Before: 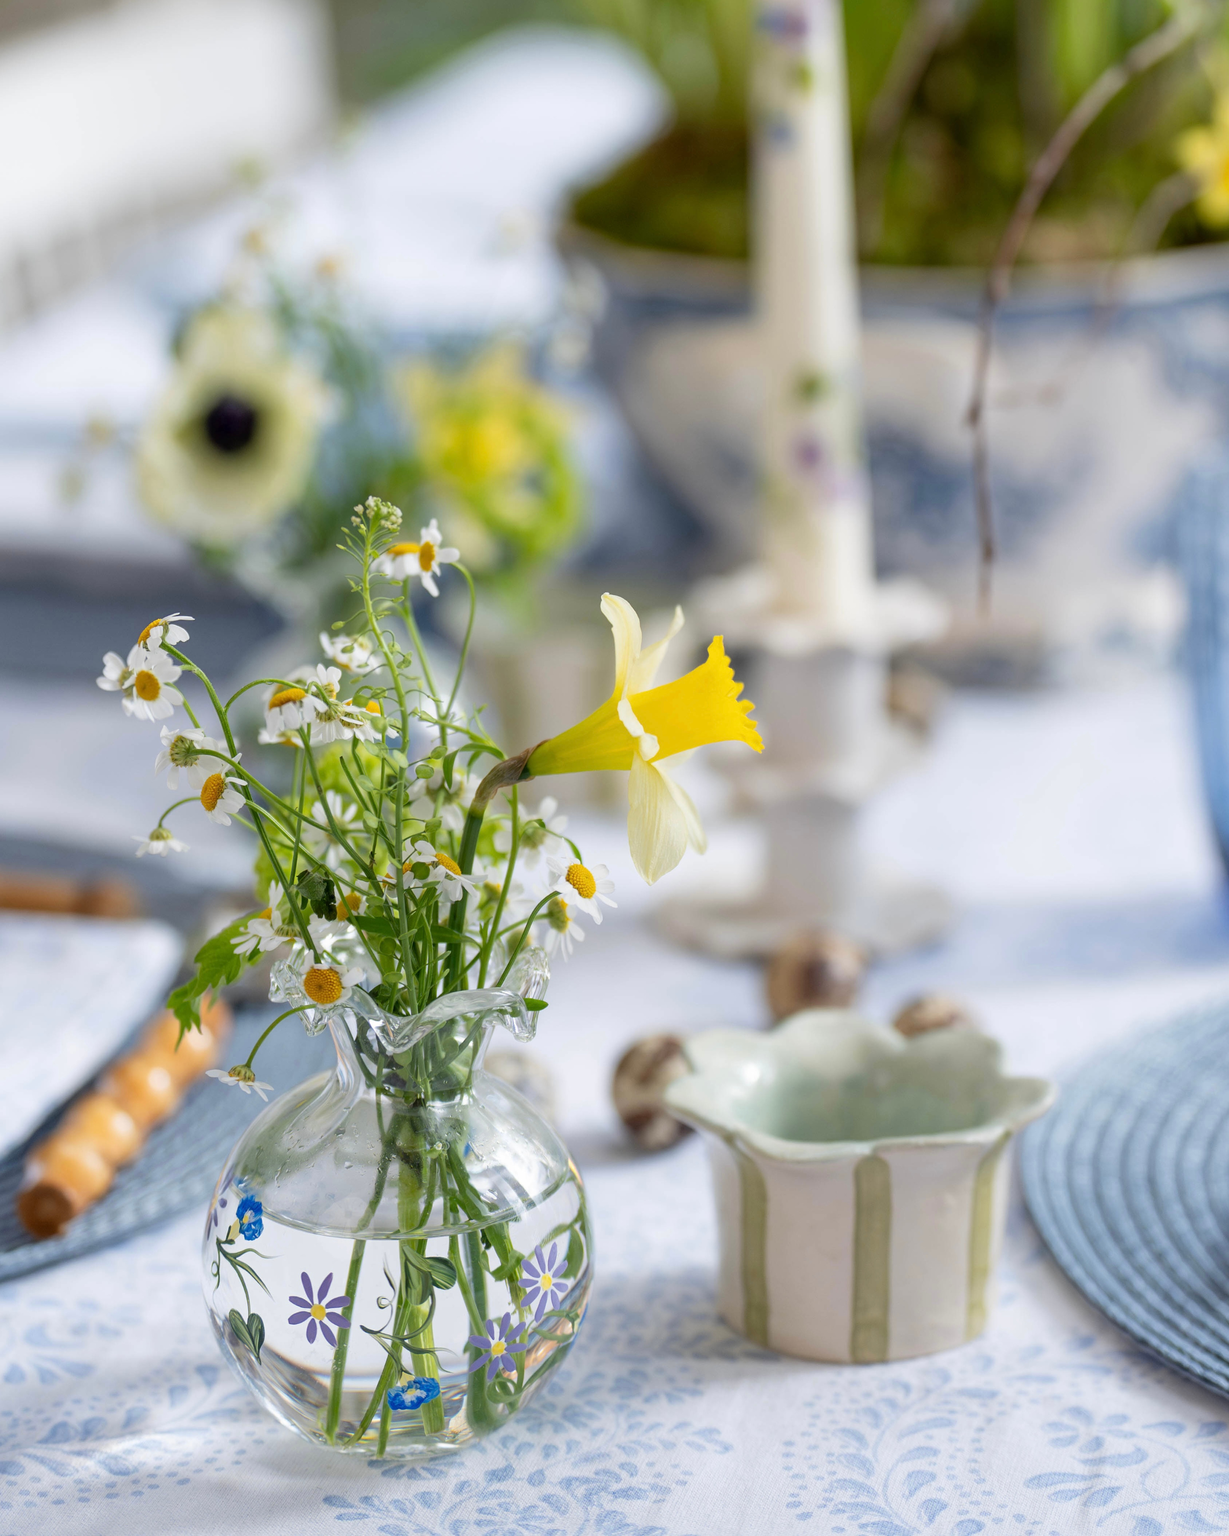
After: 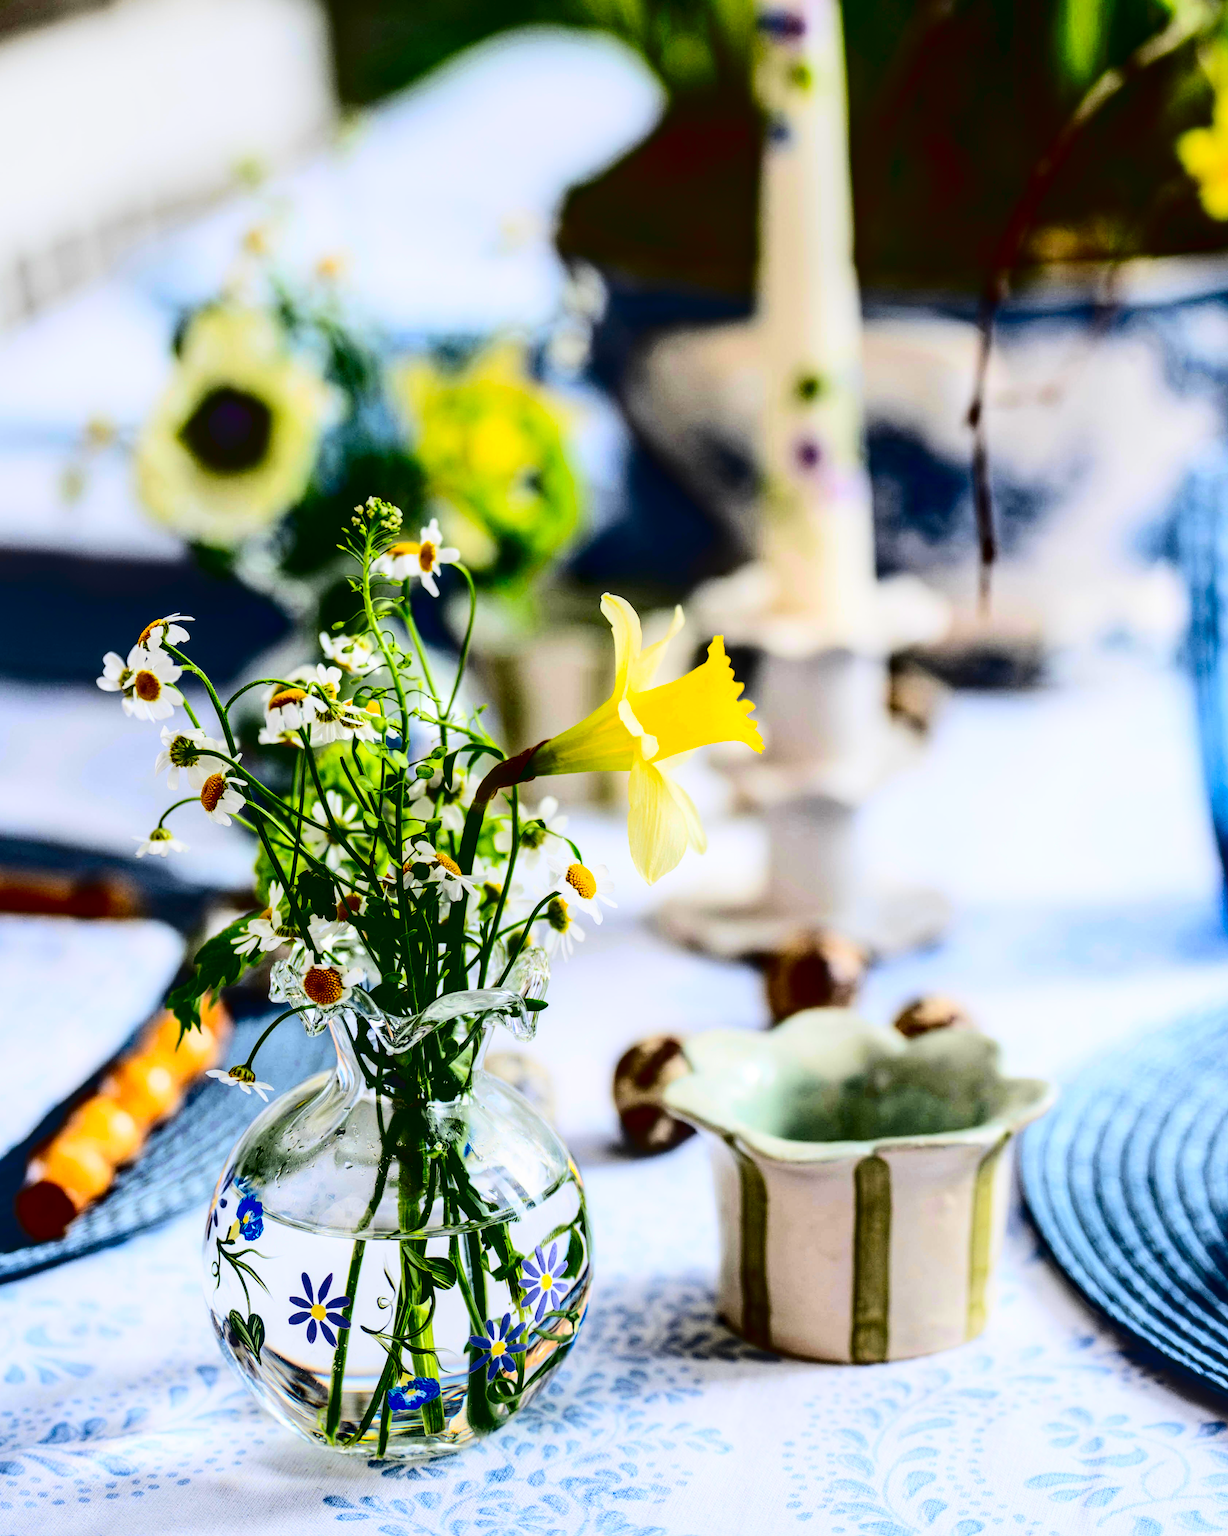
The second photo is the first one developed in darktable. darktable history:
tone equalizer: on, module defaults
local contrast: on, module defaults
rotate and perspective: automatic cropping off
exposure: exposure 0.081 EV, compensate highlight preservation false
contrast brightness saturation: contrast 0.77, brightness -1, saturation 1
